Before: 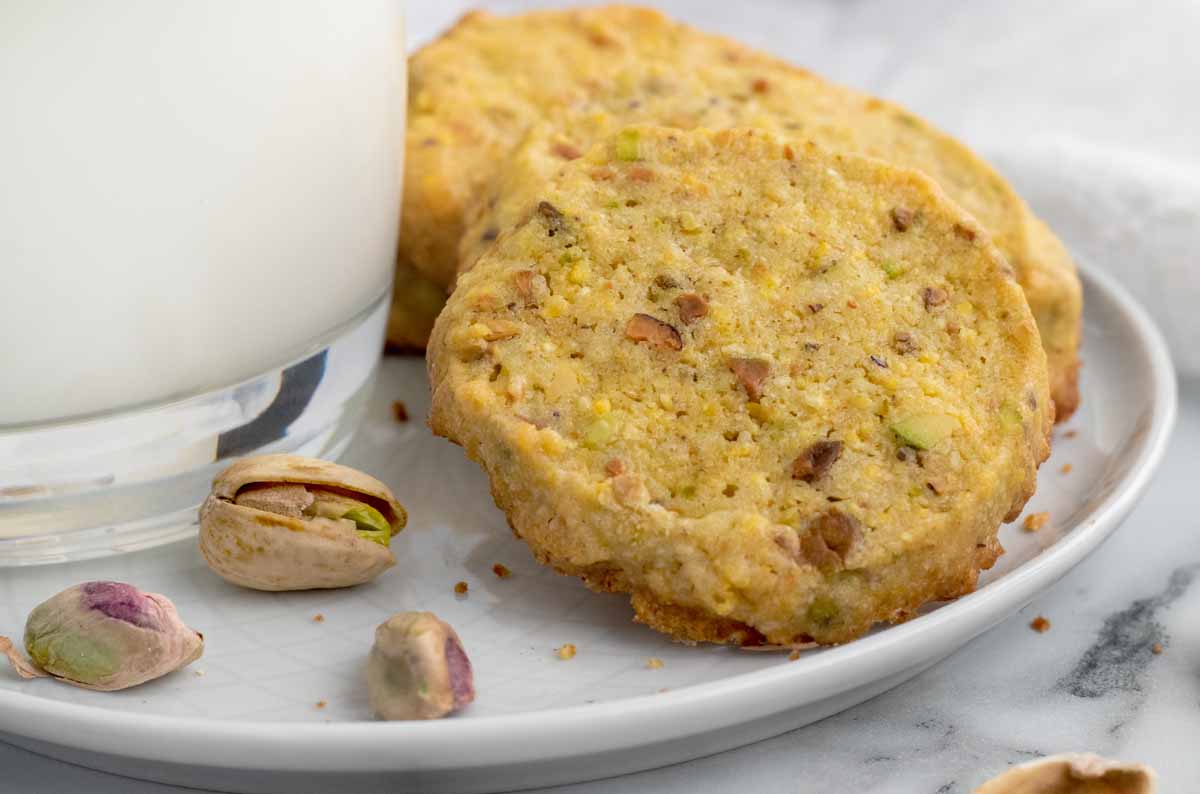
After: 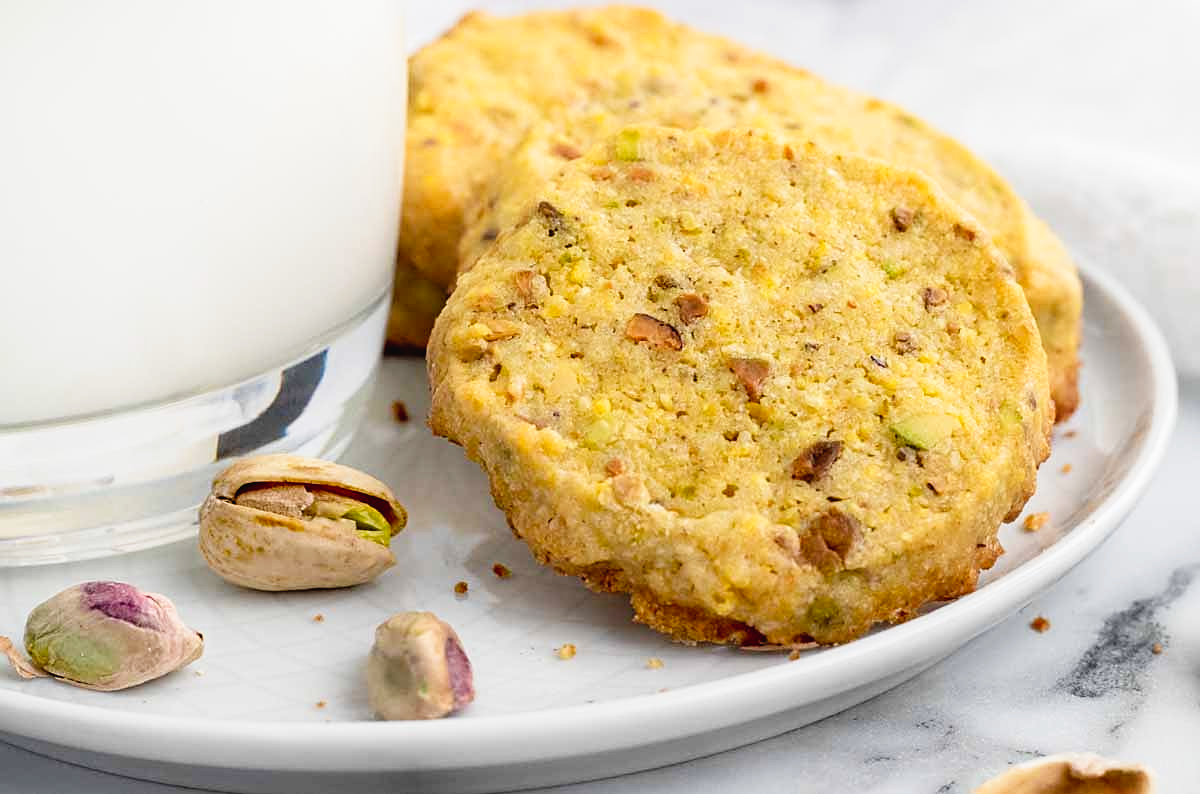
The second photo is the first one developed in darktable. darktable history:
sharpen: on, module defaults
tone curve: curves: ch0 [(0, 0.024) (0.049, 0.038) (0.176, 0.162) (0.311, 0.337) (0.416, 0.471) (0.565, 0.658) (0.817, 0.911) (1, 1)]; ch1 [(0, 0) (0.351, 0.347) (0.446, 0.42) (0.481, 0.463) (0.504, 0.504) (0.522, 0.521) (0.546, 0.563) (0.622, 0.664) (0.728, 0.786) (1, 1)]; ch2 [(0, 0) (0.327, 0.324) (0.427, 0.413) (0.458, 0.444) (0.502, 0.504) (0.526, 0.539) (0.547, 0.581) (0.601, 0.61) (0.76, 0.765) (1, 1)], preserve colors none
